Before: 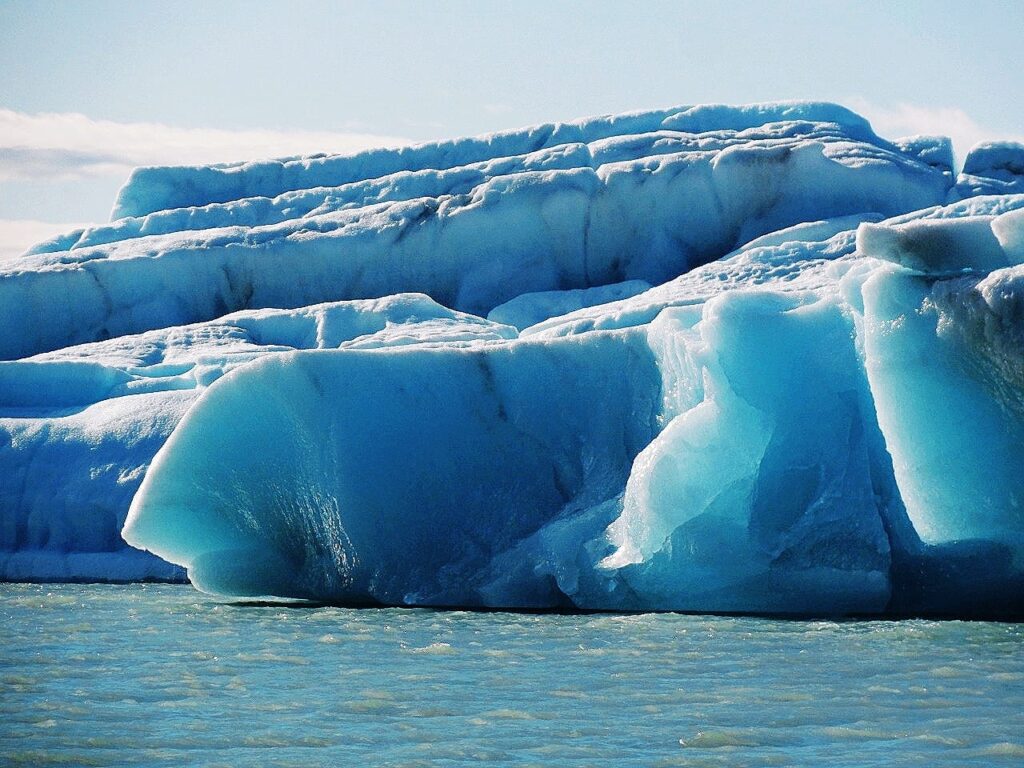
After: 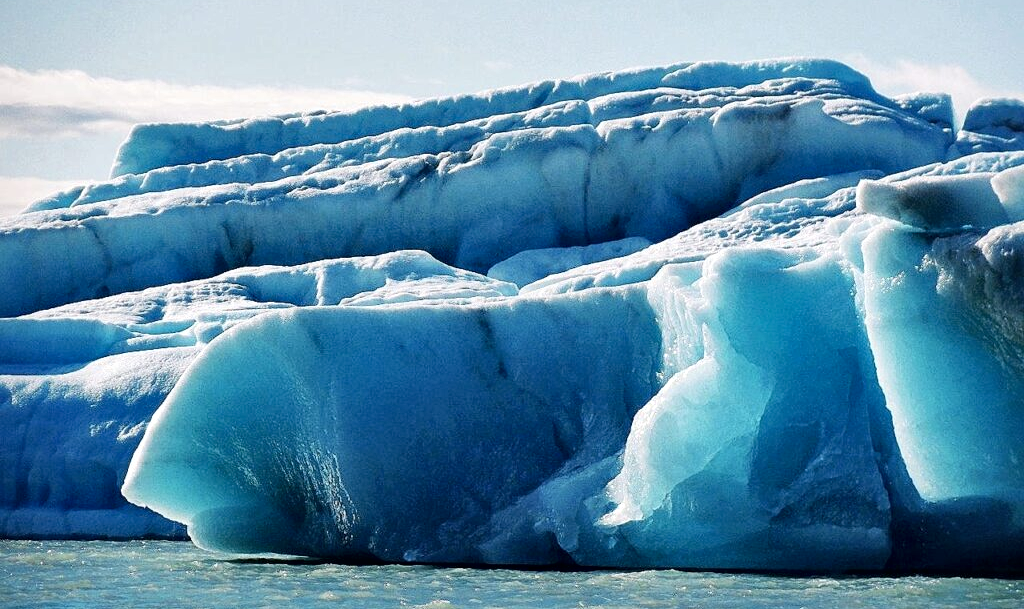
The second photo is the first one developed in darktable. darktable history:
crop and rotate: top 5.656%, bottom 14.954%
local contrast: mode bilateral grid, contrast 19, coarseness 49, detail 171%, midtone range 0.2
